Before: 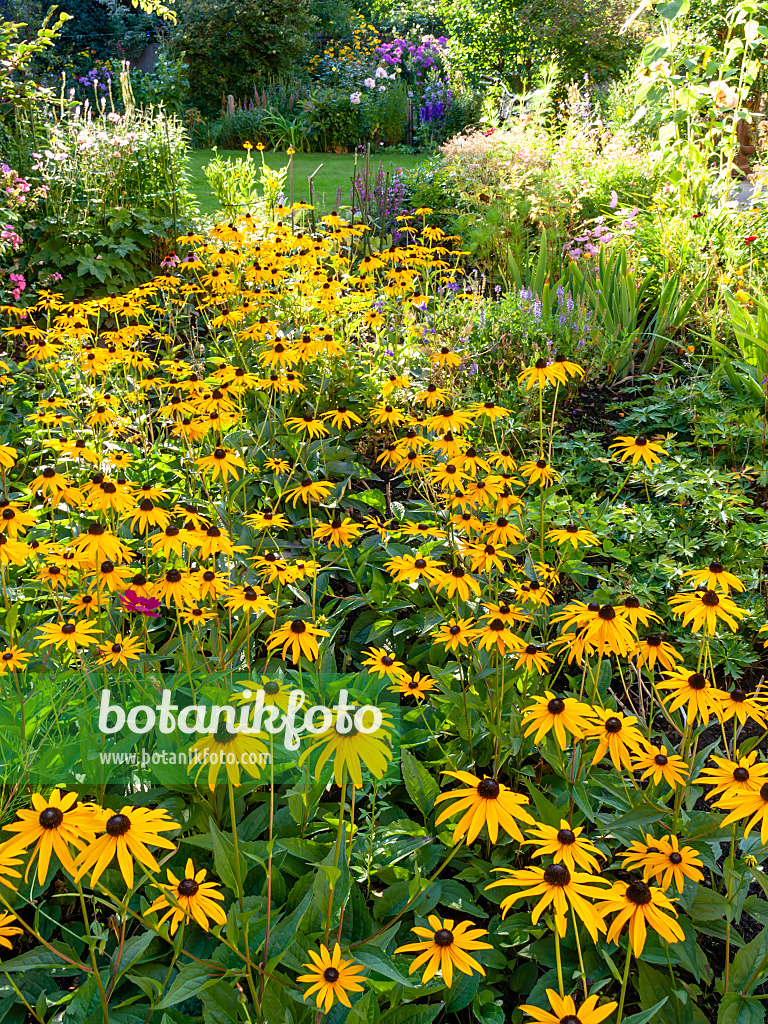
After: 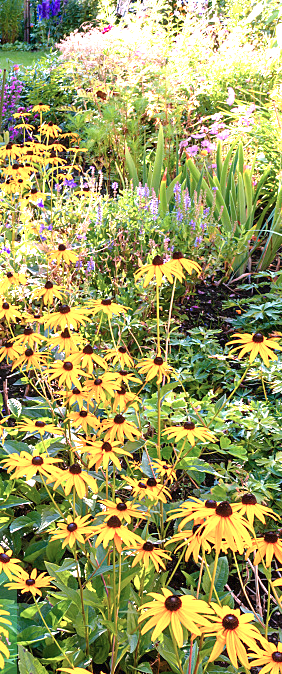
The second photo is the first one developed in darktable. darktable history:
color correction: highlights a* 15.82, highlights b* -20.18
crop and rotate: left 49.886%, top 10.143%, right 13.278%, bottom 23.967%
exposure: black level correction 0, exposure 0.893 EV, compensate highlight preservation false
